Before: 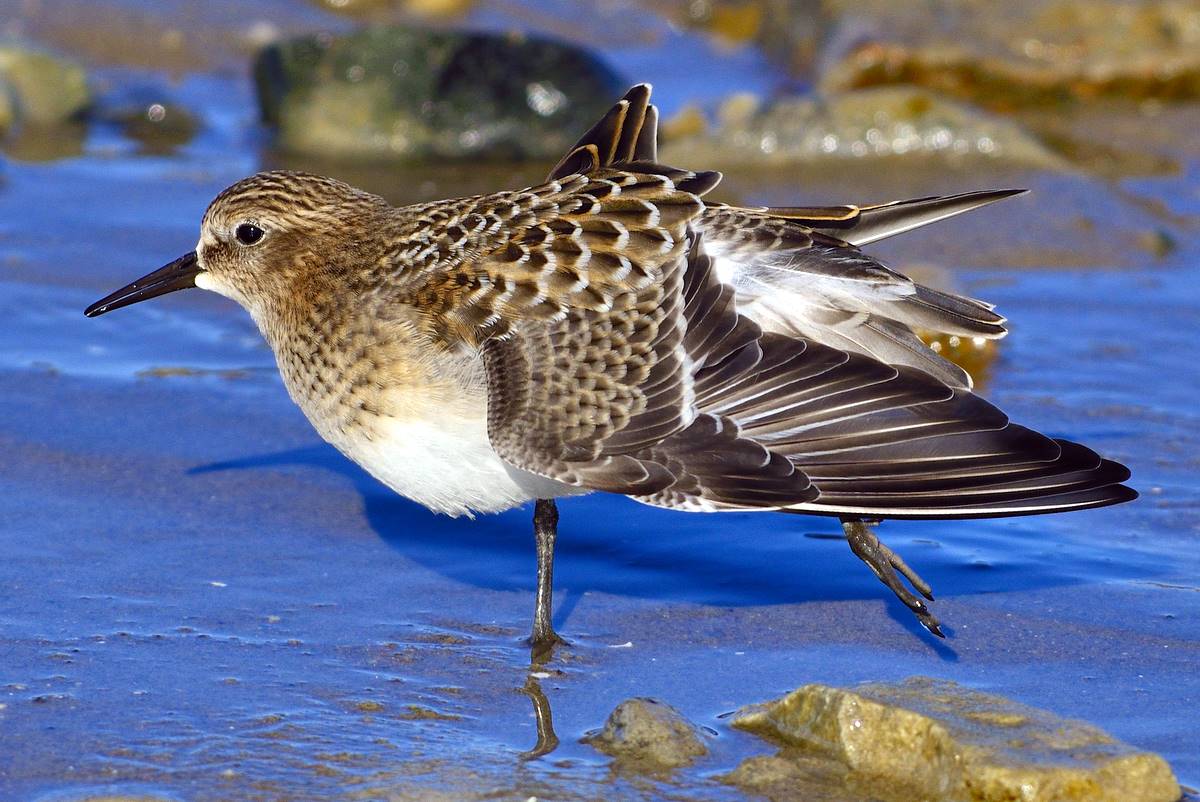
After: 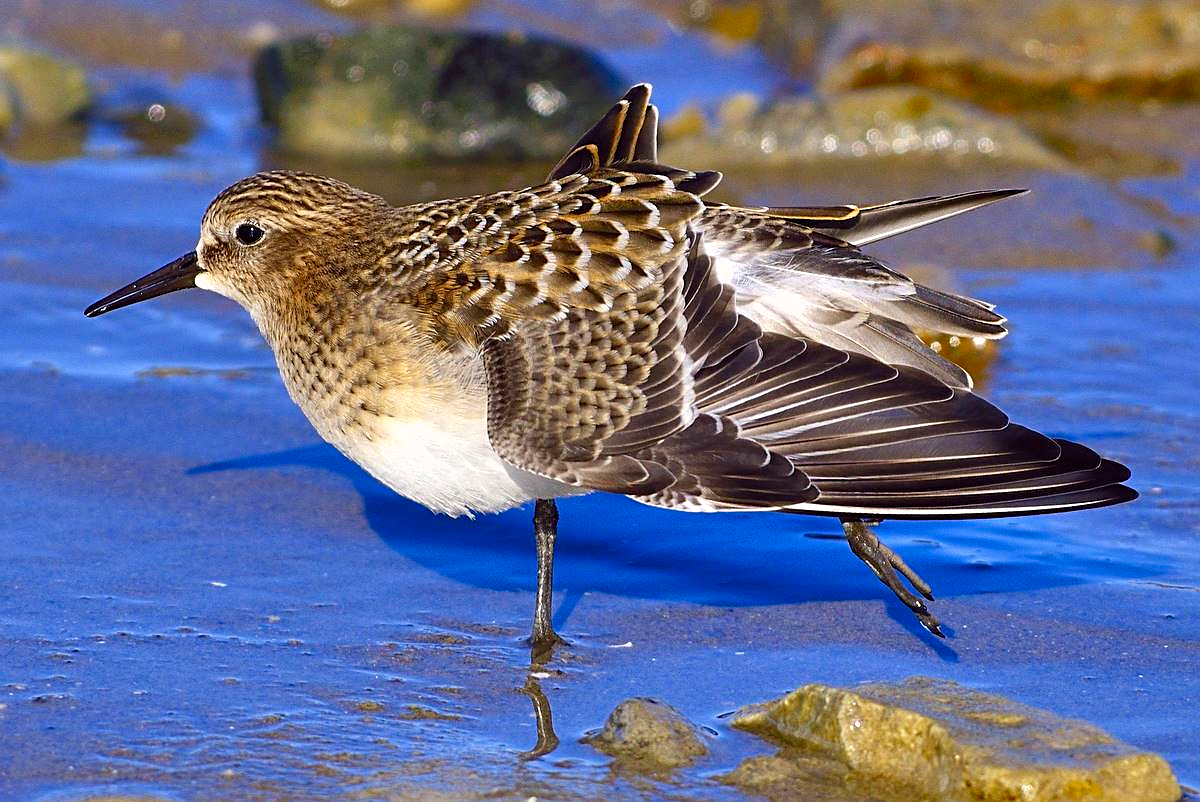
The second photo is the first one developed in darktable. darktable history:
color correction: highlights a* 3.22, highlights b* 1.93, saturation 1.19
sharpen: on, module defaults
